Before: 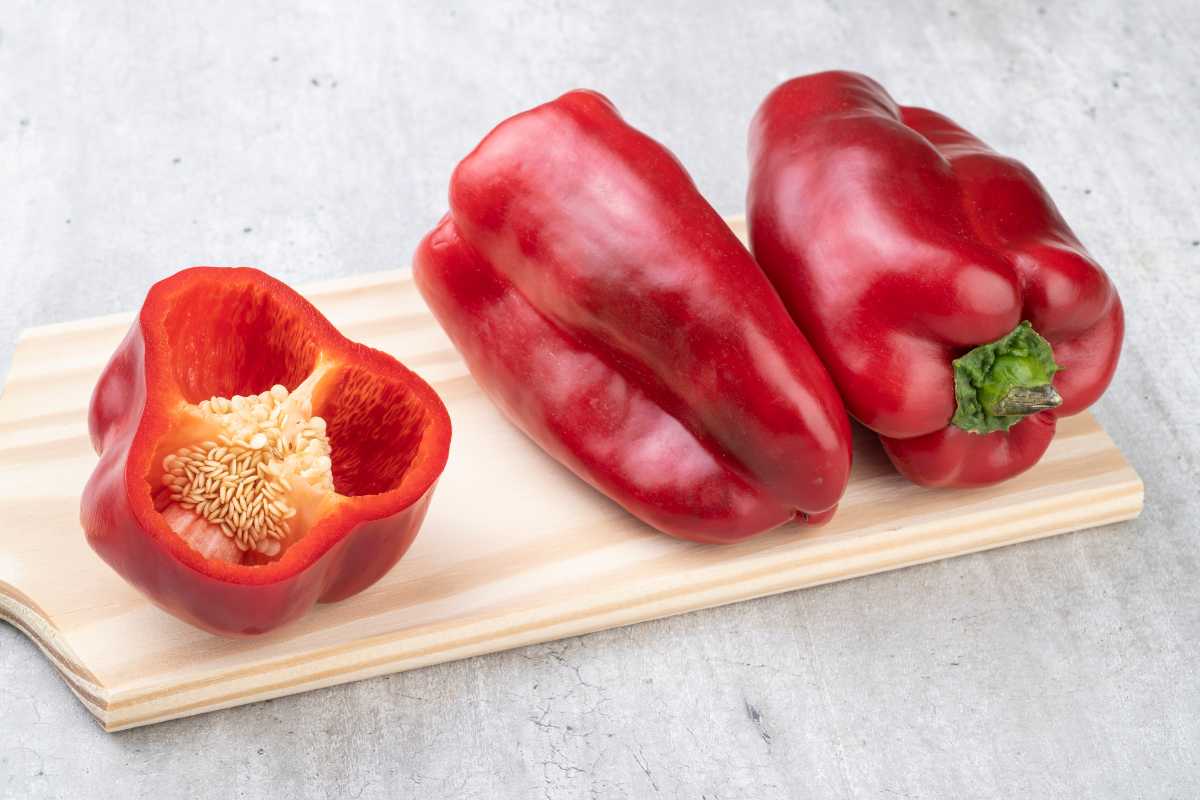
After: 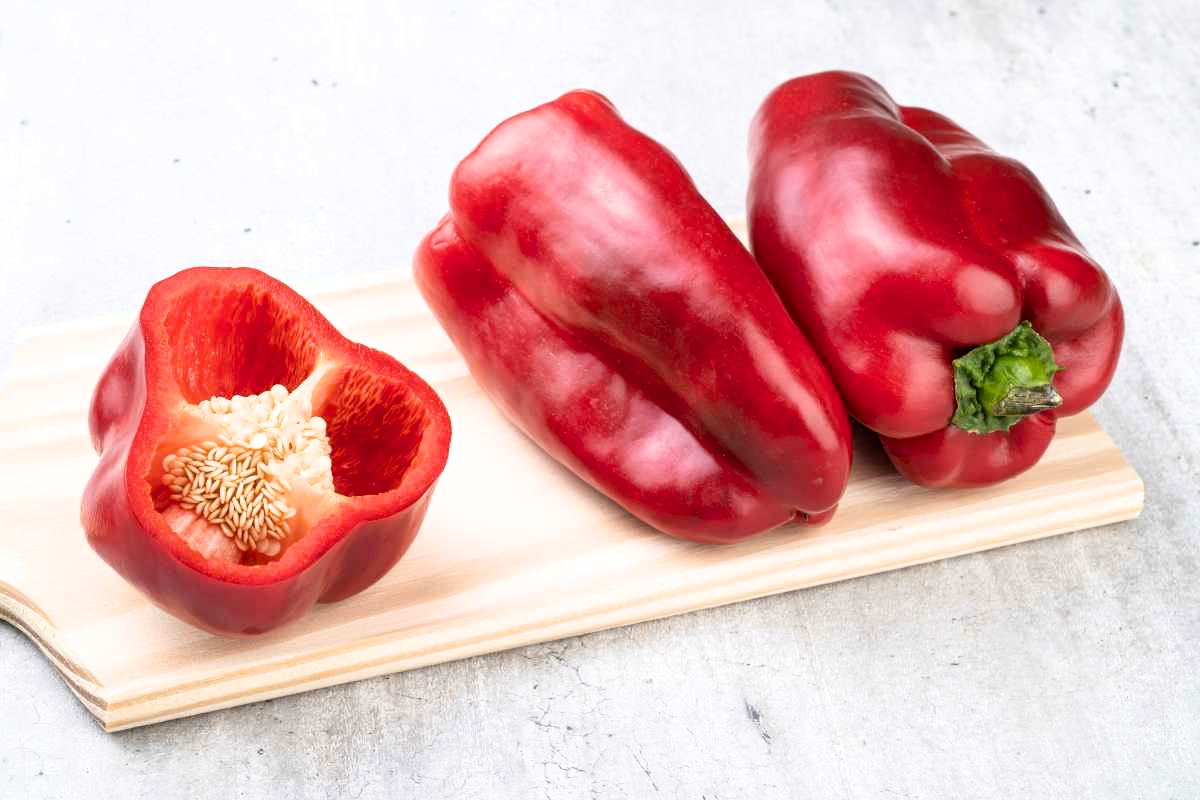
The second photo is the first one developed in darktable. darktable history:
color balance: output saturation 110%
filmic rgb: white relative exposure 2.34 EV, hardness 6.59
